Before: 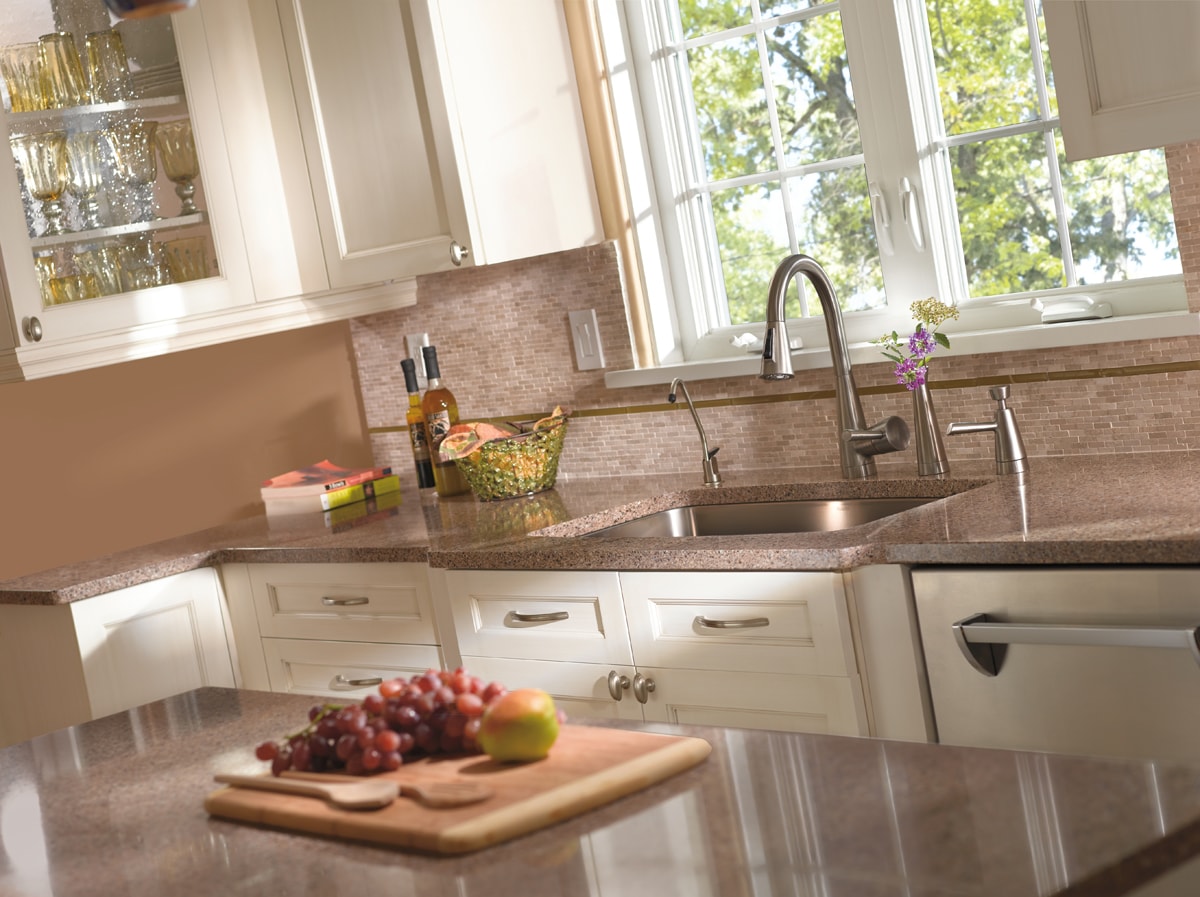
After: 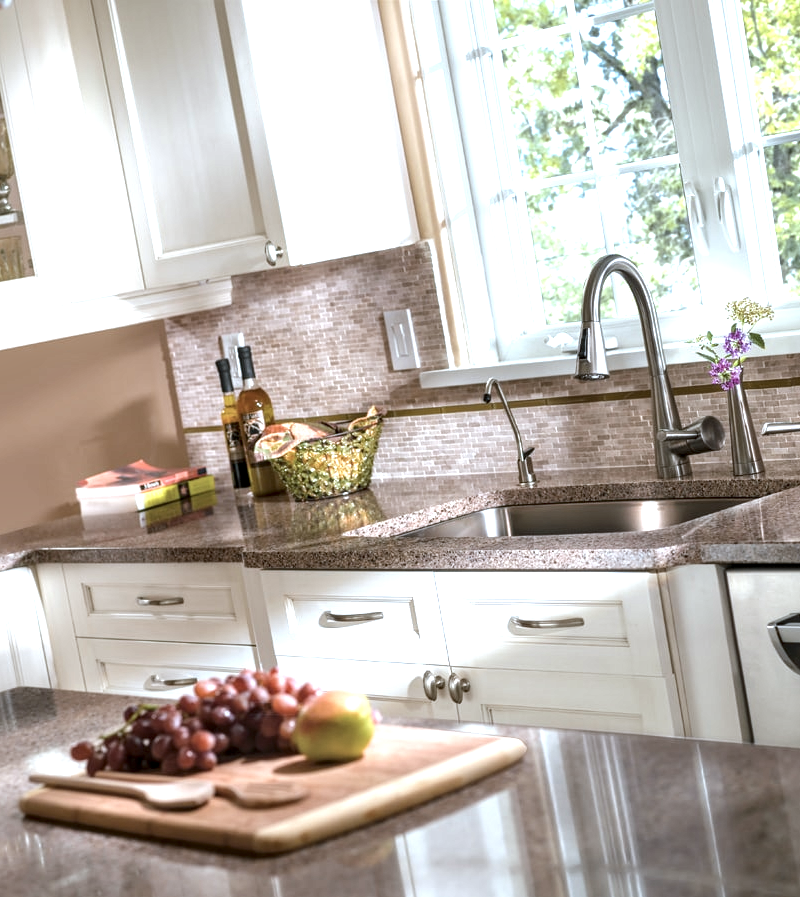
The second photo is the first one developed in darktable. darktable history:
color balance rgb: shadows lift › chroma 2%, shadows lift › hue 217.2°, power › chroma 0.25%, power › hue 60°, highlights gain › chroma 1.5%, highlights gain › hue 309.6°, global offset › luminance -0.25%, perceptual saturation grading › global saturation 15%, global vibrance 15%
contrast brightness saturation: contrast -0.11
exposure: exposure 0.507 EV, compensate highlight preservation false
local contrast: highlights 60%, shadows 60%, detail 160%
crop and rotate: left 15.446%, right 17.836%
tone equalizer: -8 EV -0.417 EV, -7 EV -0.389 EV, -6 EV -0.333 EV, -5 EV -0.222 EV, -3 EV 0.222 EV, -2 EV 0.333 EV, -1 EV 0.389 EV, +0 EV 0.417 EV, edges refinement/feathering 500, mask exposure compensation -1.57 EV, preserve details no
color correction: highlights a* -12.64, highlights b* -18.1, saturation 0.7
